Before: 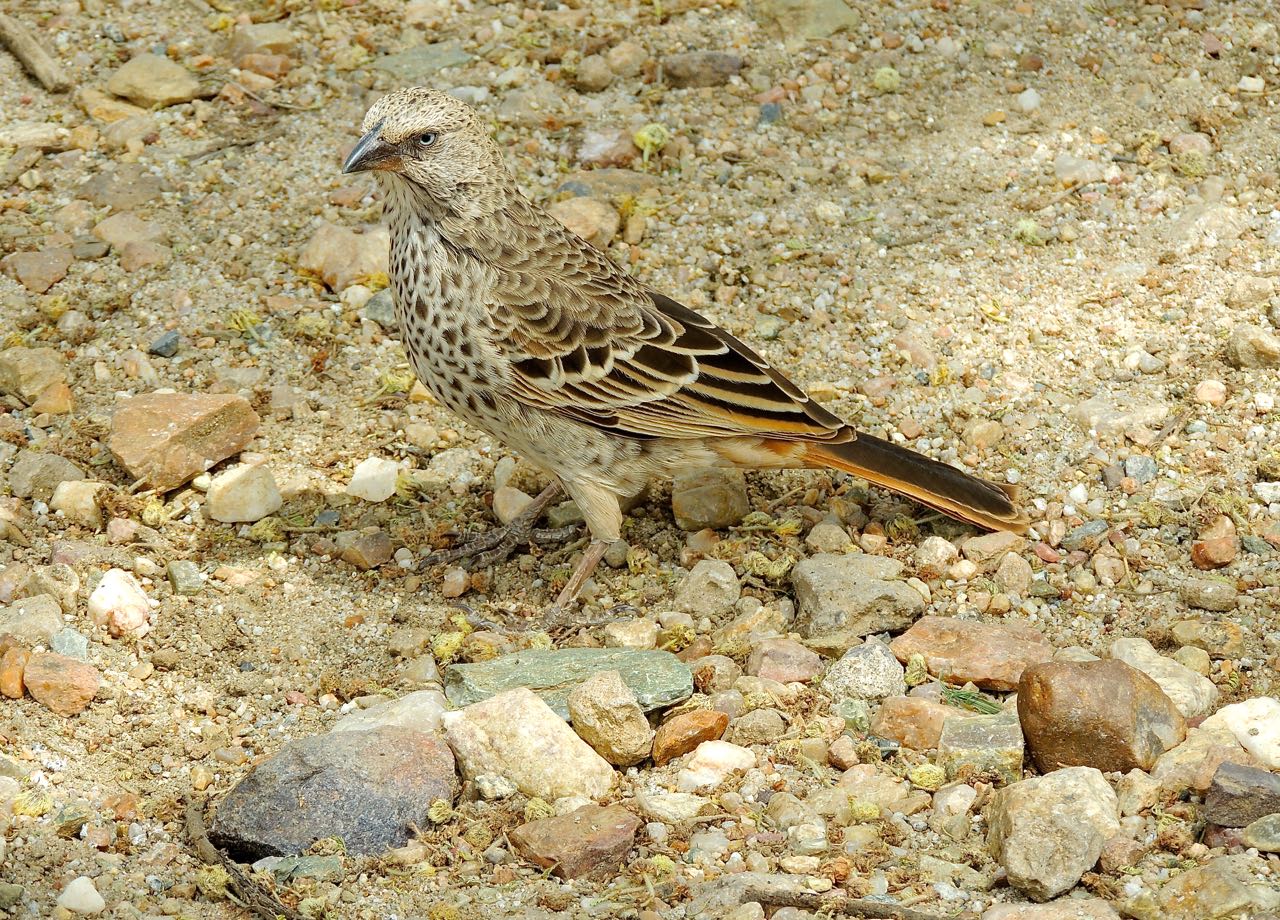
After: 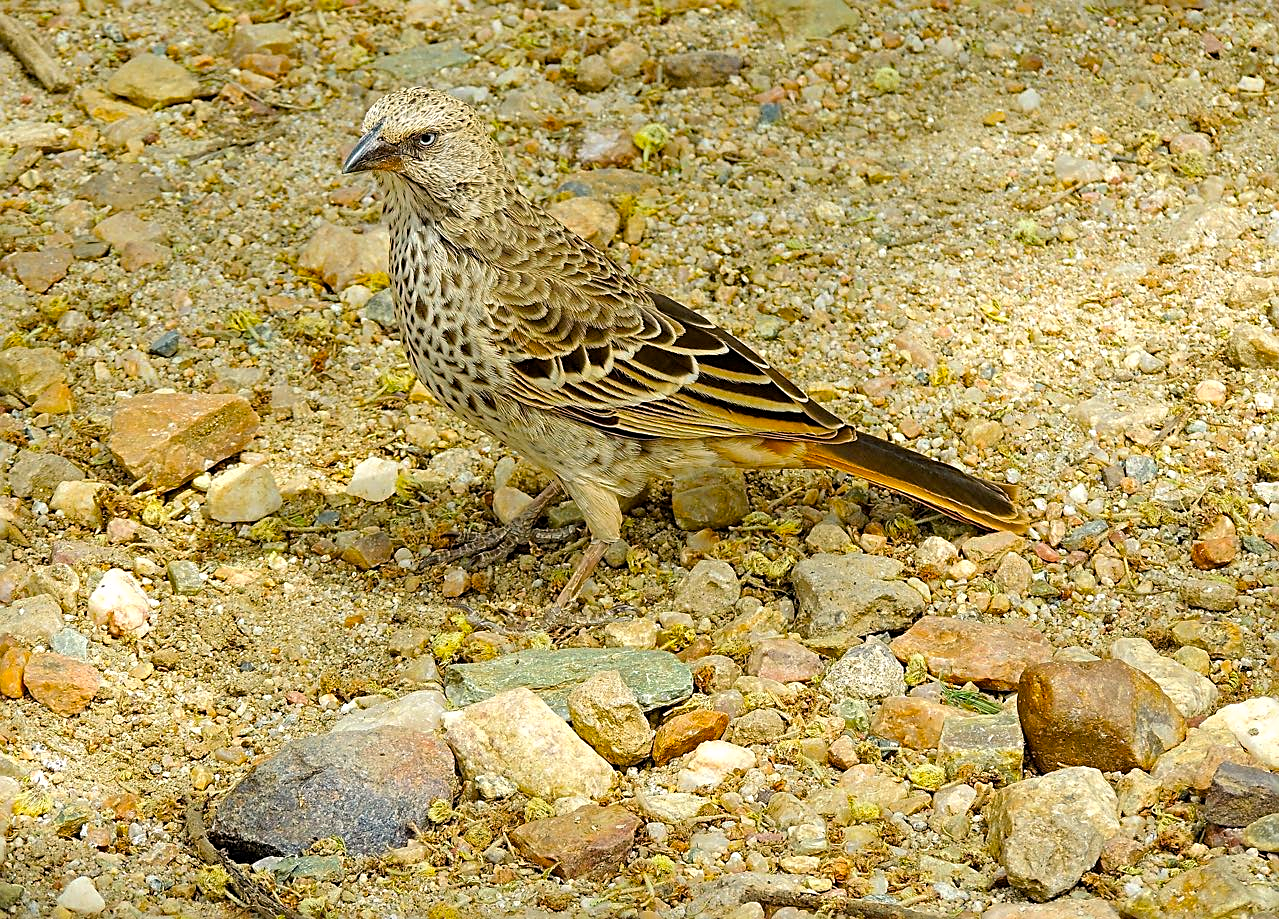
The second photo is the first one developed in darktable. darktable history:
sharpen: radius 2.534, amount 0.619
color balance rgb: highlights gain › luminance 0.501%, highlights gain › chroma 0.476%, highlights gain › hue 40.84°, perceptual saturation grading › global saturation 30.426%, global vibrance 20%
